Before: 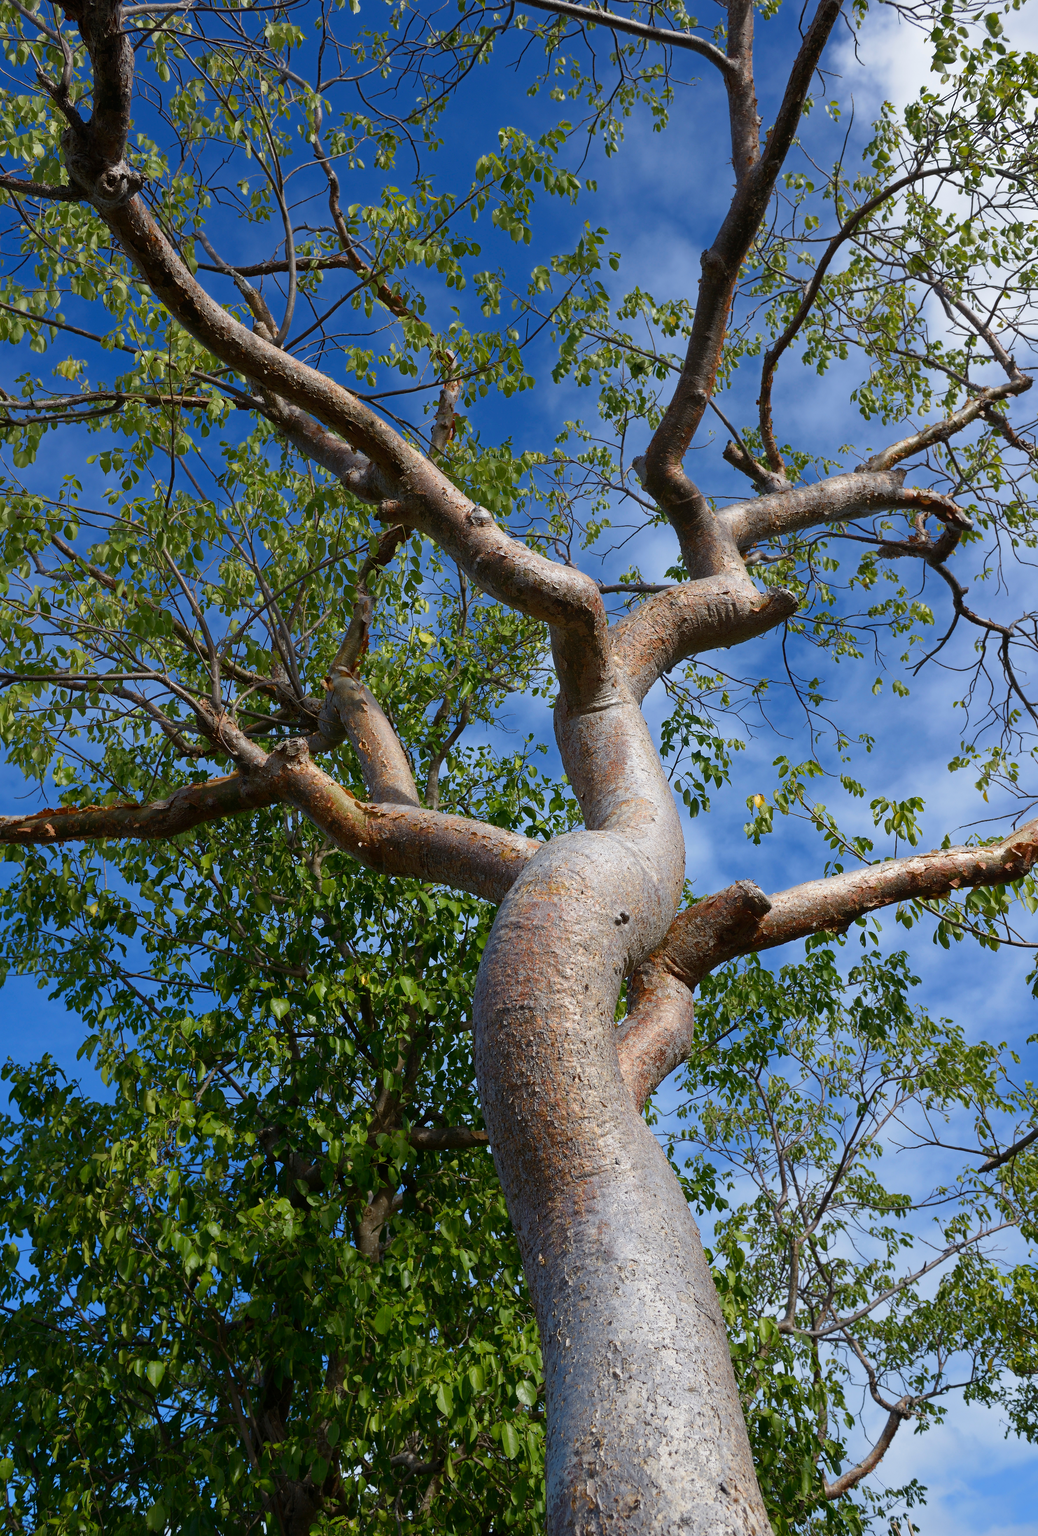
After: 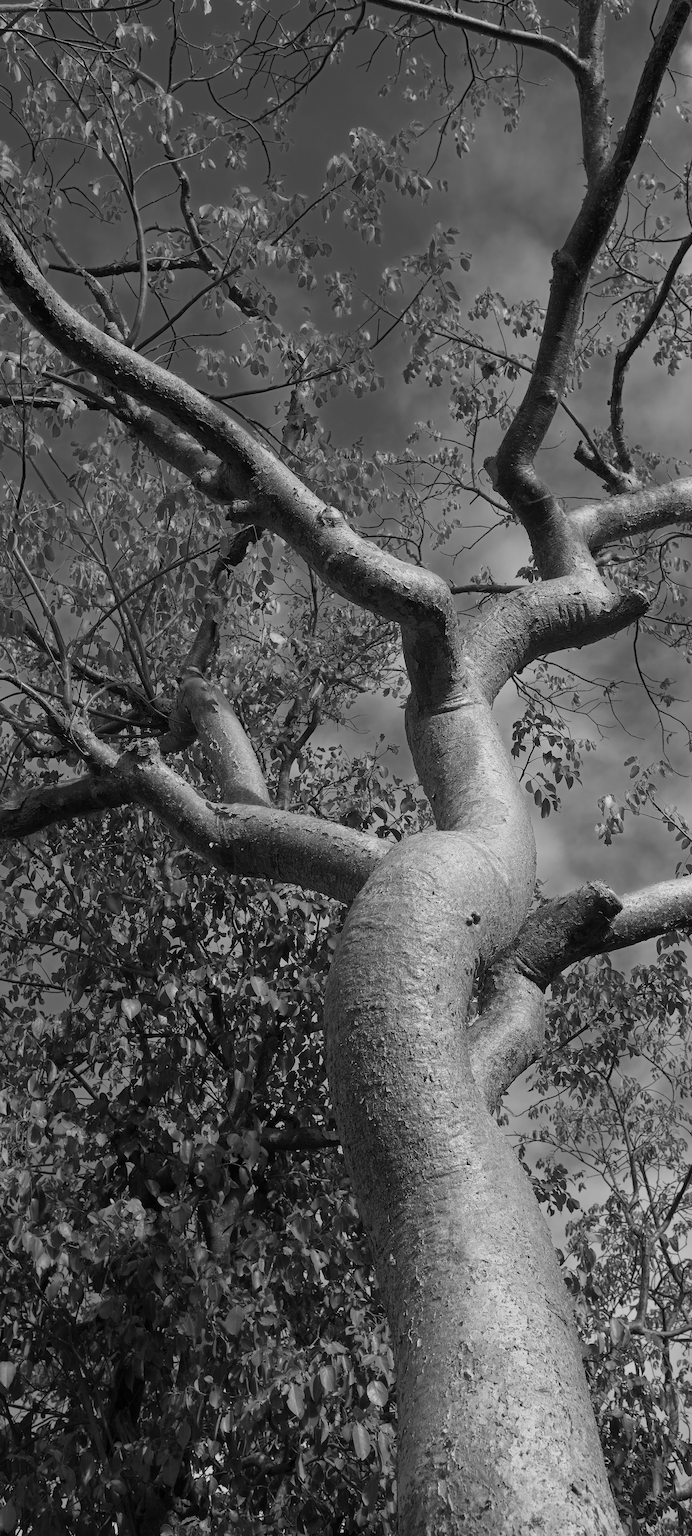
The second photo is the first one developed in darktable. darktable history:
monochrome: a -71.75, b 75.82
crop and rotate: left 14.385%, right 18.948%
